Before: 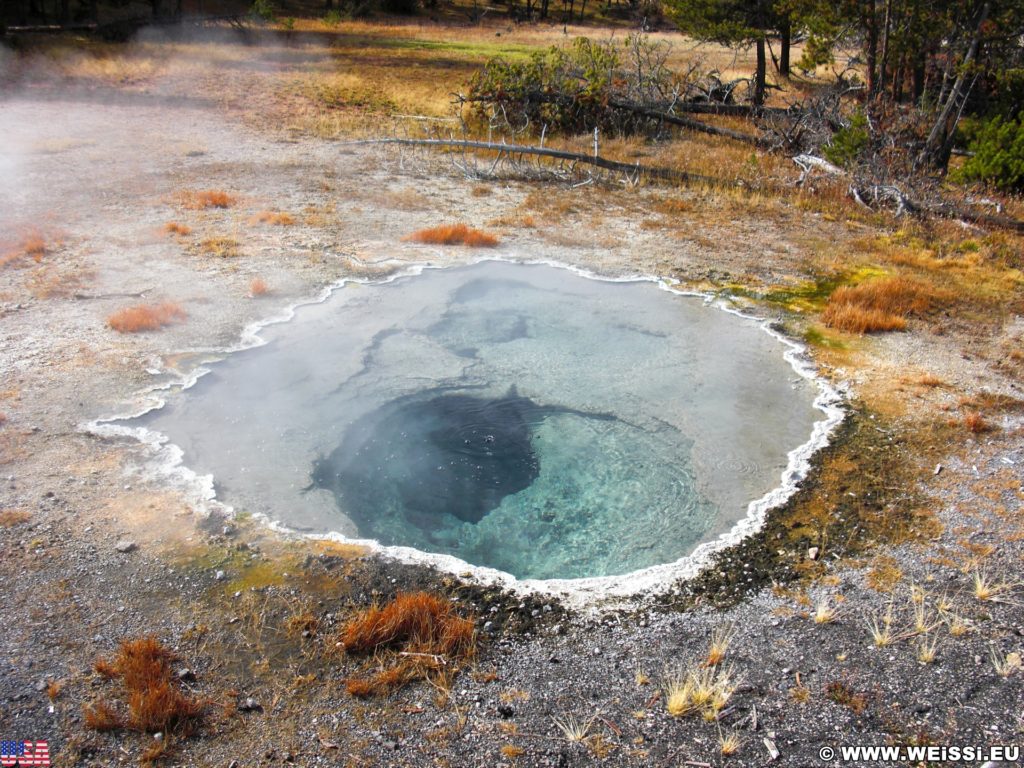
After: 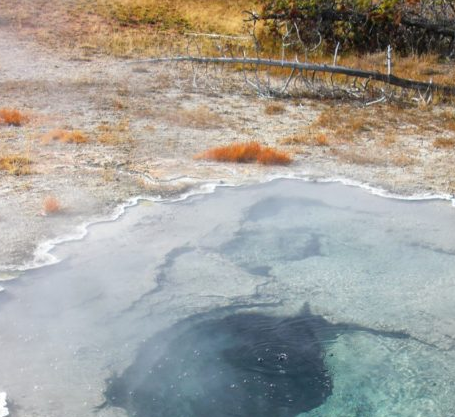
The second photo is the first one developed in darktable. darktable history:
crop: left 20.252%, top 10.79%, right 35.286%, bottom 34.836%
